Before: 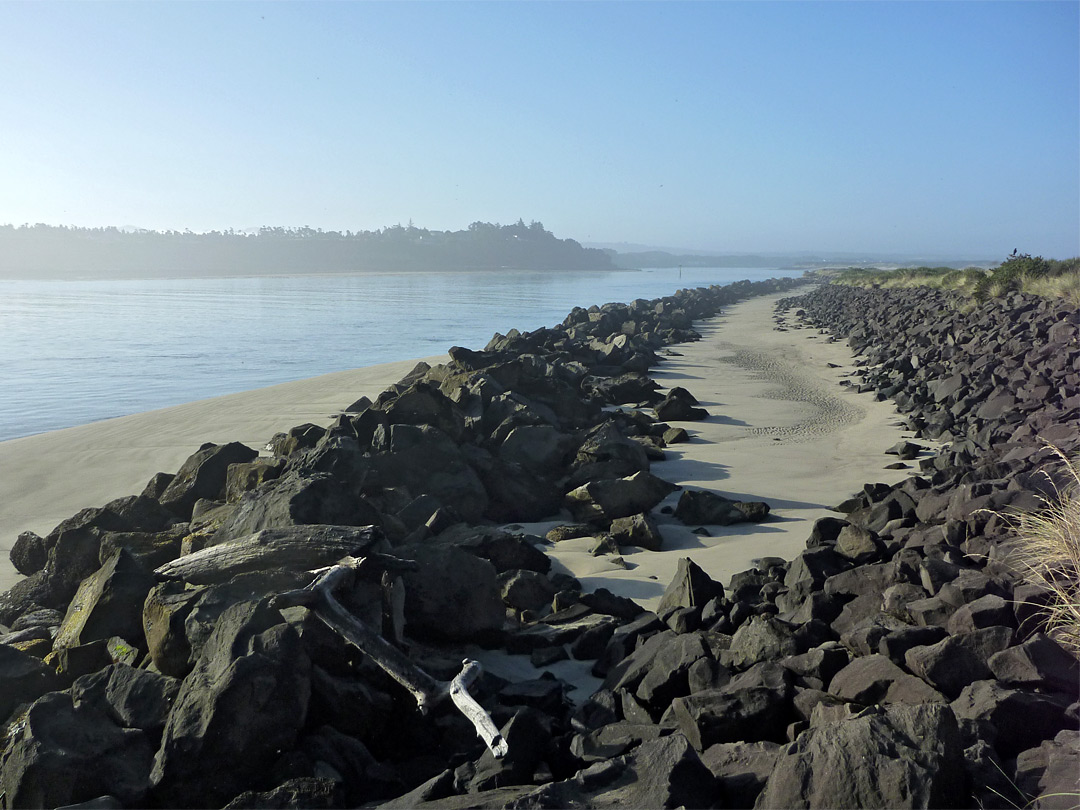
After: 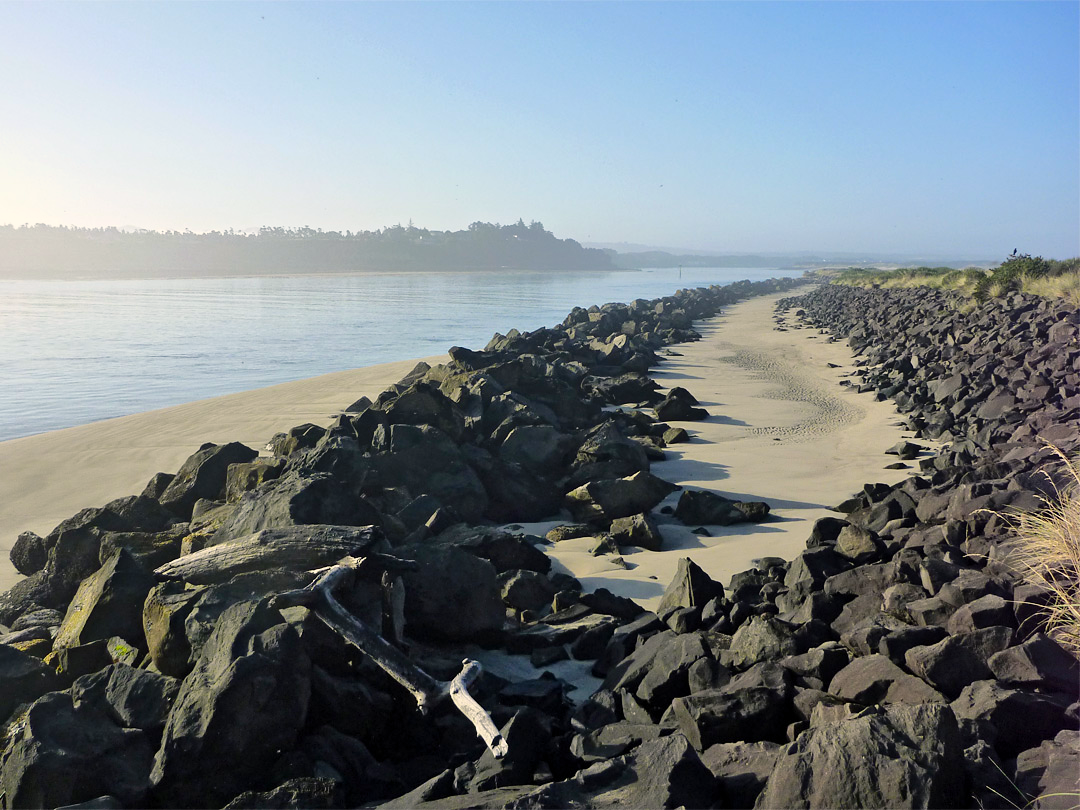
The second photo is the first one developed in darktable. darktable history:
shadows and highlights: on, module defaults
base curve: curves: ch0 [(0, 0) (0.036, 0.025) (0.121, 0.166) (0.206, 0.329) (0.605, 0.79) (1, 1)]
color balance rgb: highlights gain › chroma 2.94%, highlights gain › hue 61.03°, perceptual saturation grading › global saturation 0.429%, perceptual saturation grading › highlights -9.413%, perceptual saturation grading › mid-tones 17.957%, perceptual saturation grading › shadows 28.415%
